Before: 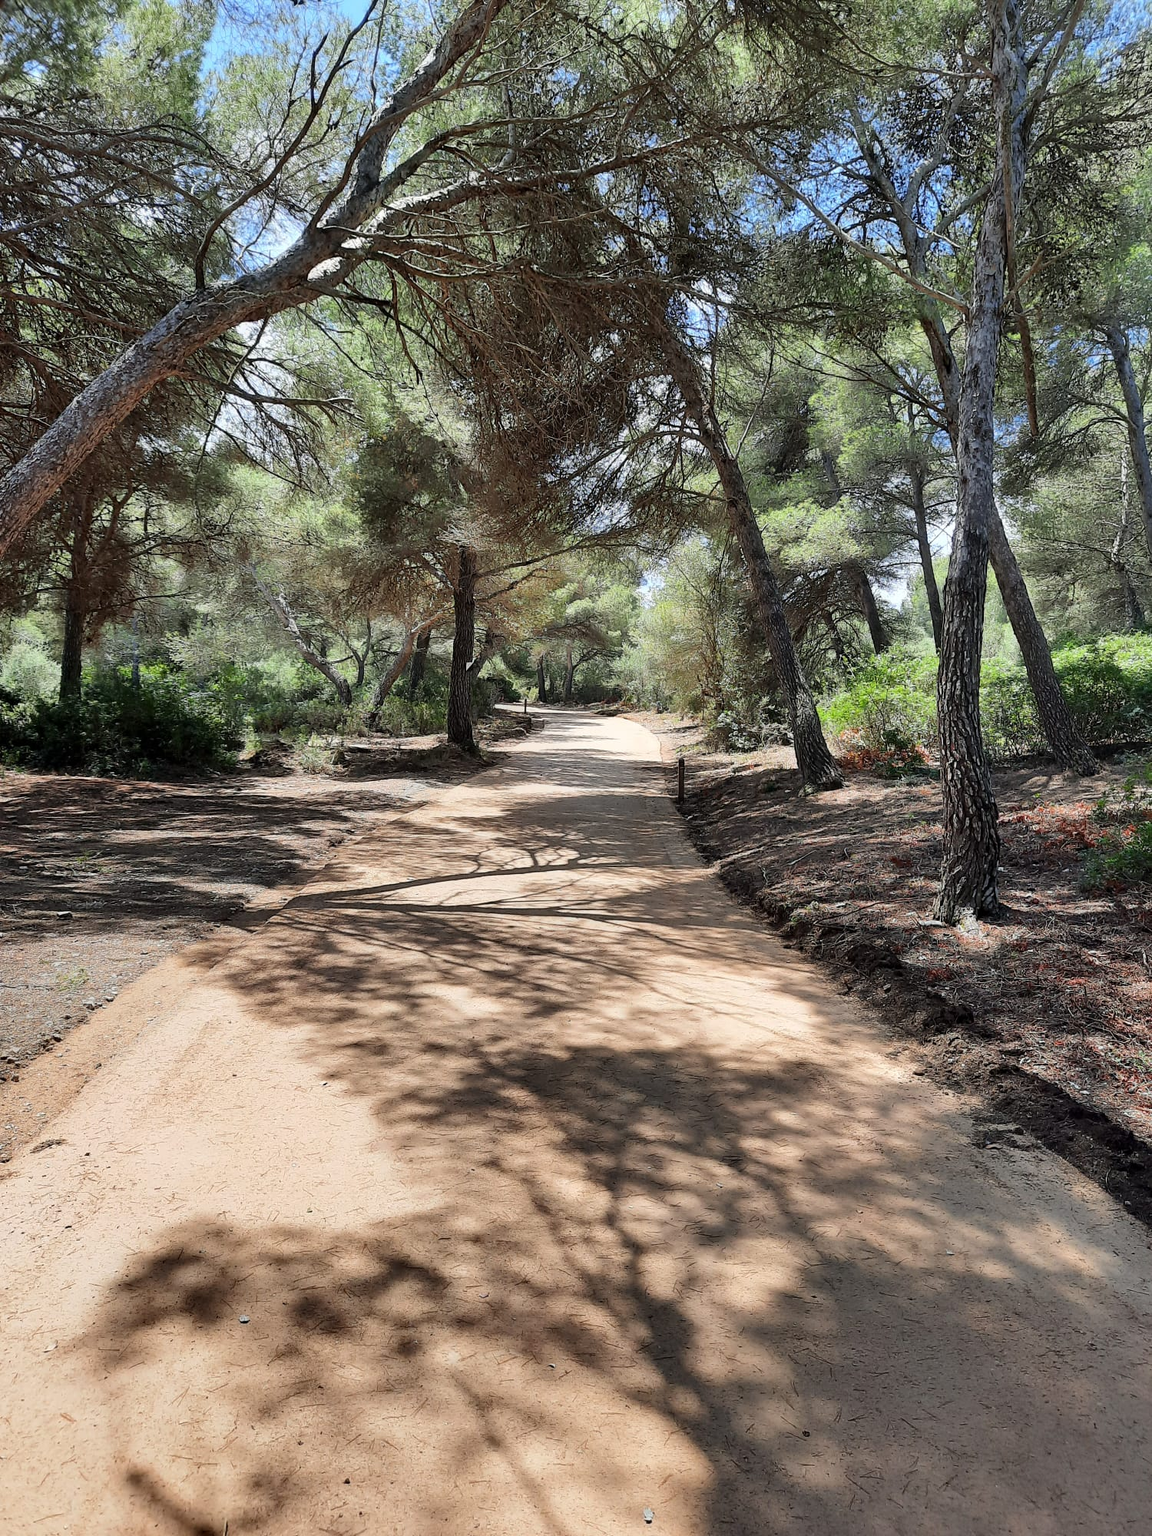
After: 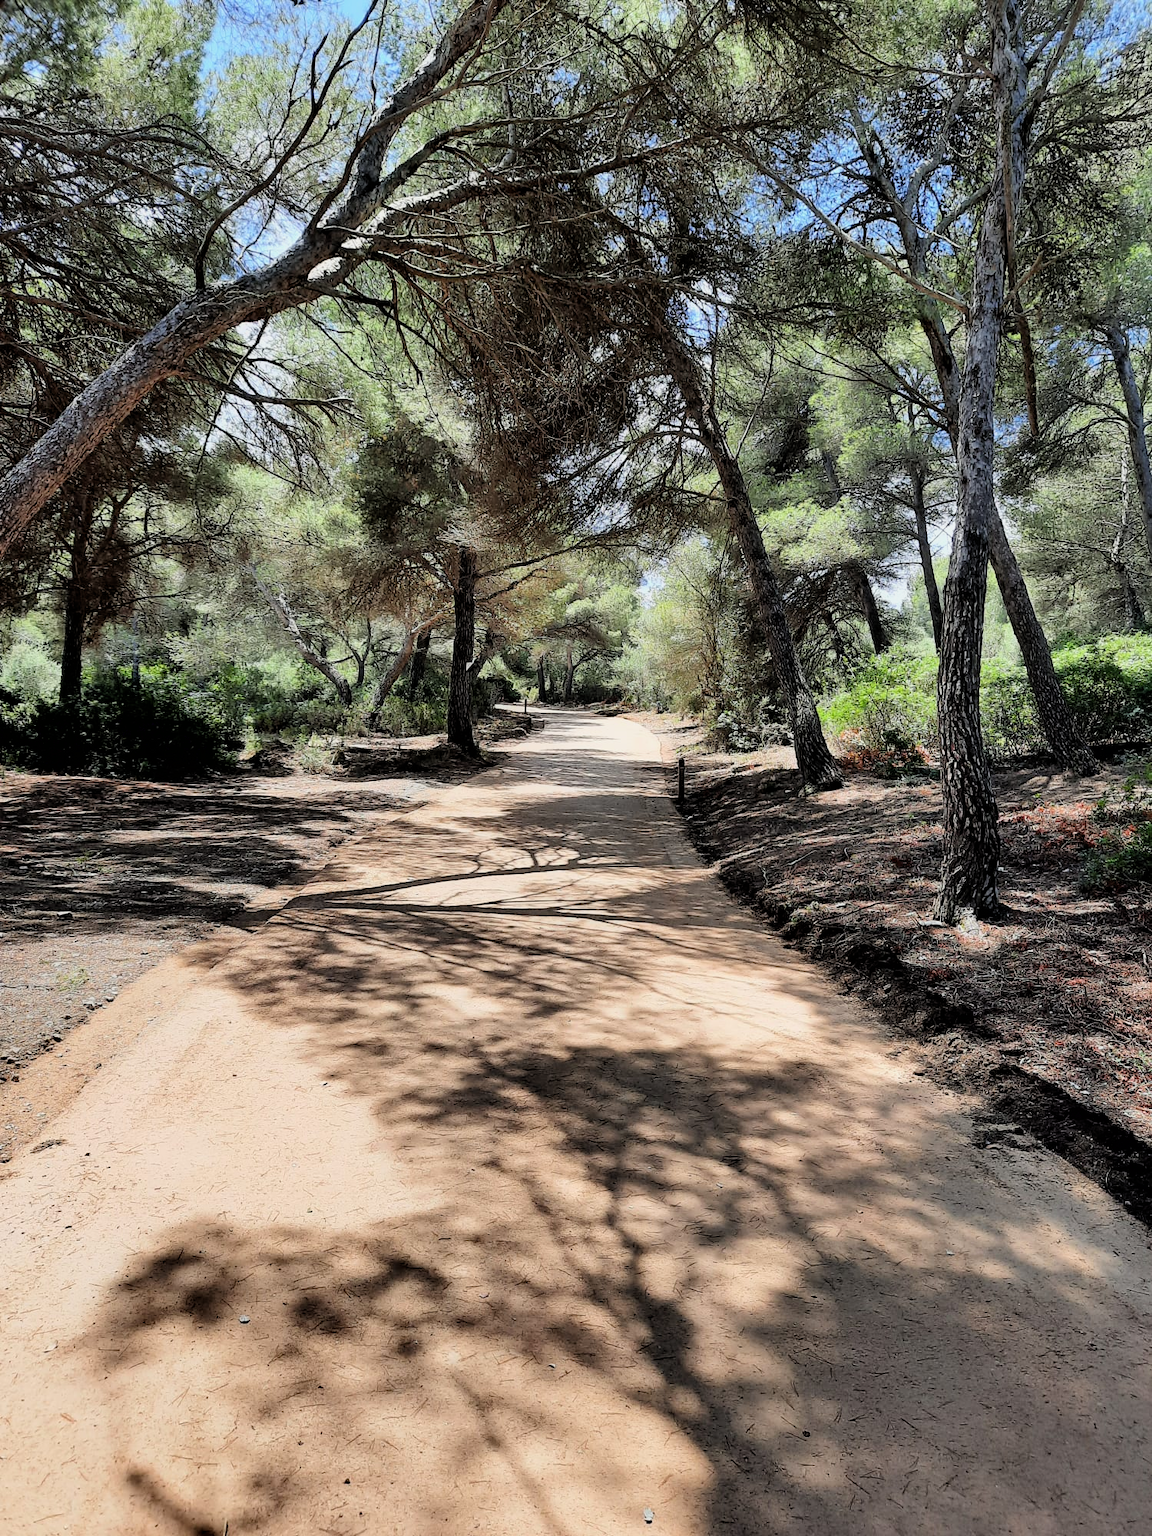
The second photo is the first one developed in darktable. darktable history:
filmic rgb: black relative exposure -11.85 EV, white relative exposure 5.44 EV, threshold 3.05 EV, hardness 4.49, latitude 49.04%, contrast 1.142, color science v6 (2022), iterations of high-quality reconstruction 0, enable highlight reconstruction true
exposure: black level correction 0.001, exposure 0.143 EV, compensate exposure bias true, compensate highlight preservation false
